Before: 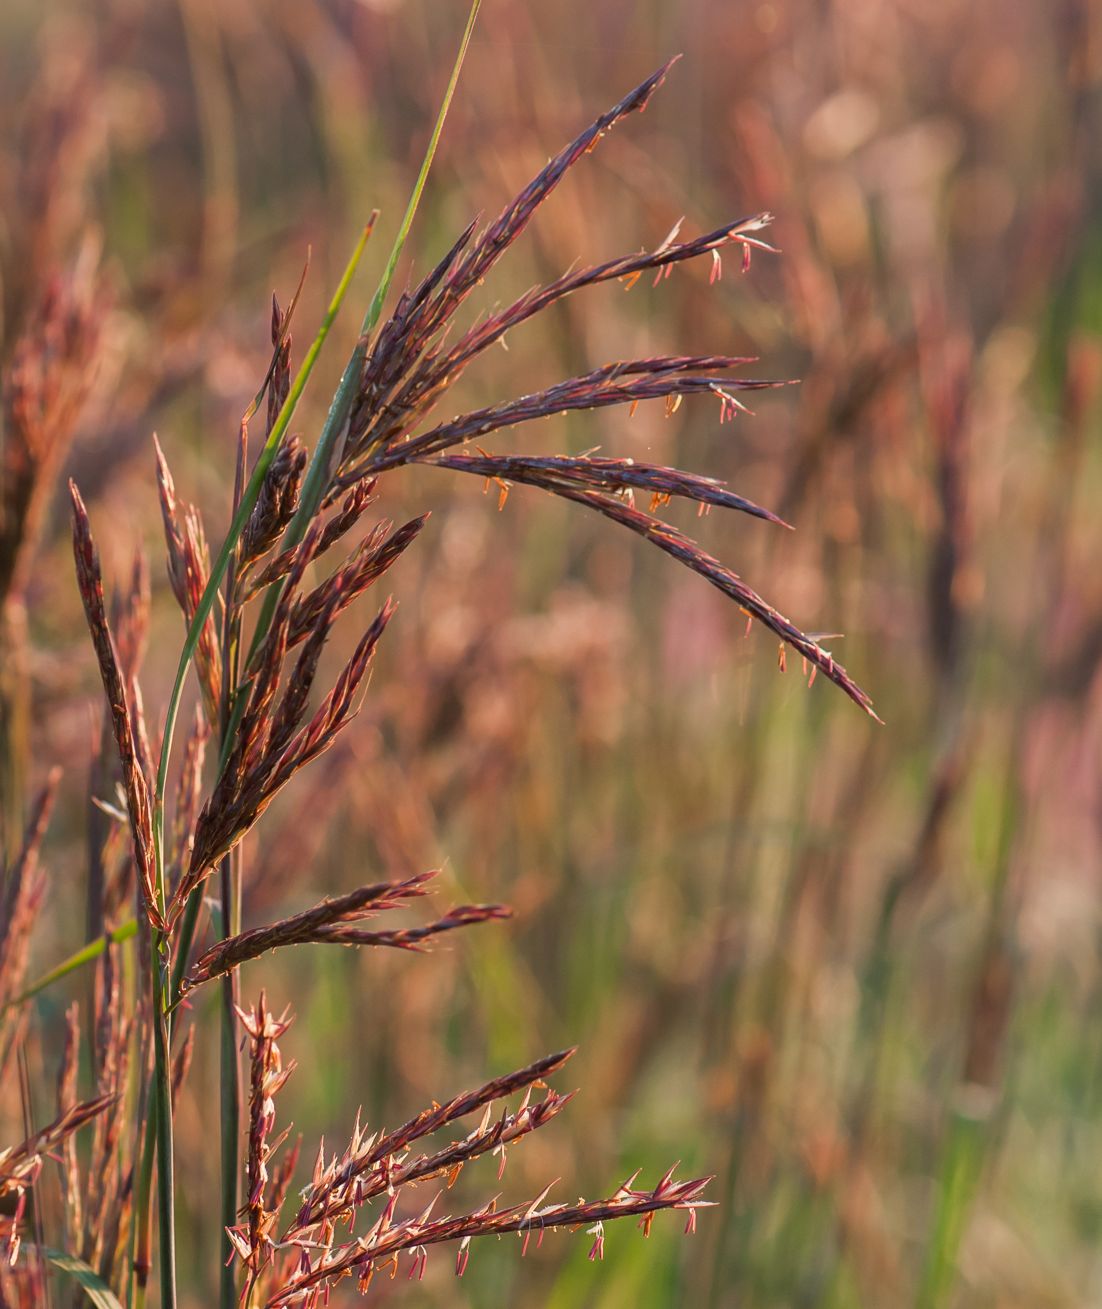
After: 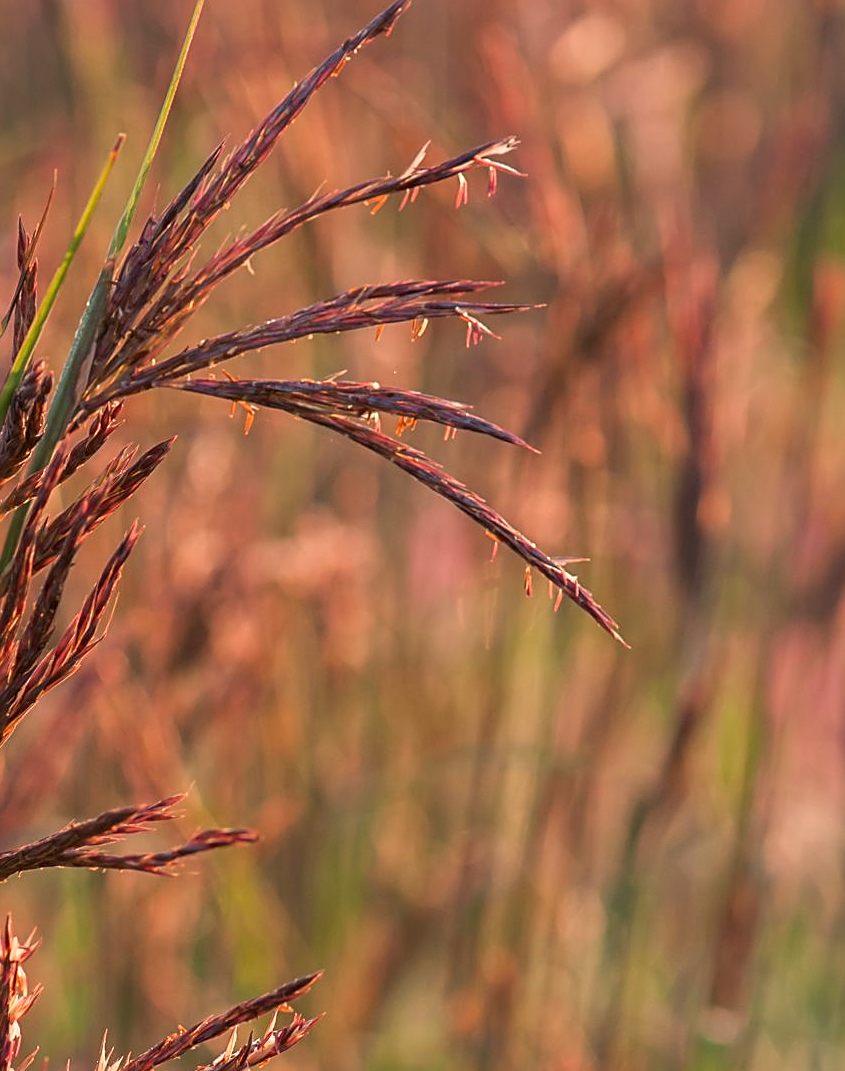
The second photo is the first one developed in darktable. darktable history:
crop: left 23.095%, top 5.827%, bottom 11.854%
sharpen: on, module defaults
white balance: red 1.127, blue 0.943
